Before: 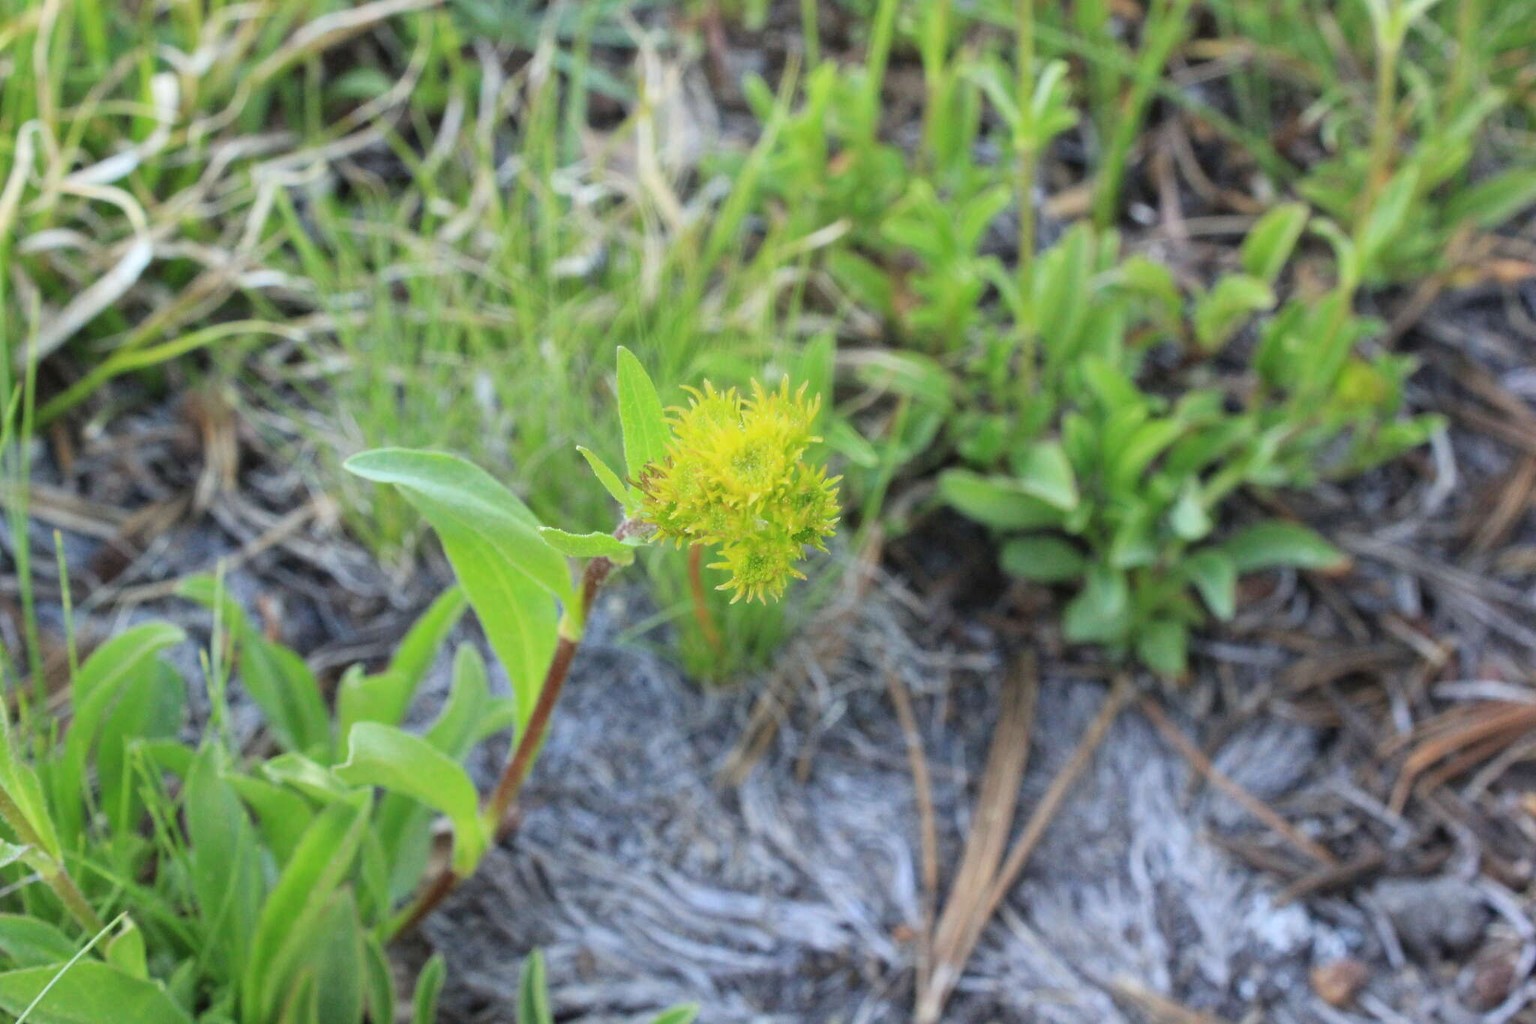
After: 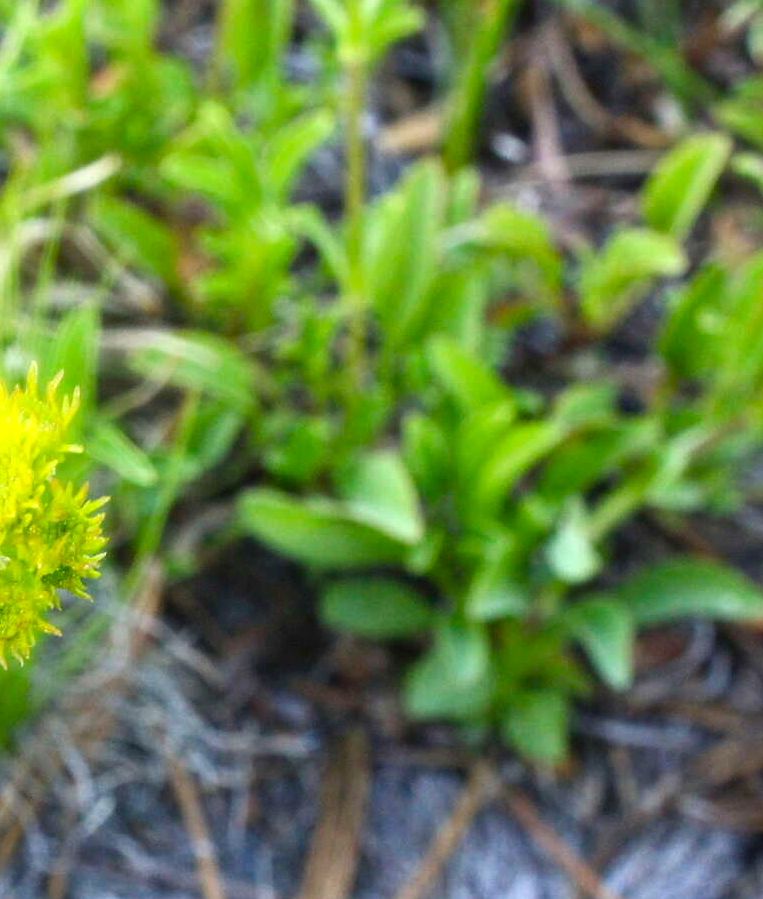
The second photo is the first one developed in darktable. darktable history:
color balance rgb: perceptual saturation grading › global saturation 26.855%, perceptual saturation grading › highlights -28.391%, perceptual saturation grading › mid-tones 15.799%, perceptual saturation grading › shadows 32.867%, perceptual brilliance grading › highlights 15.848%, perceptual brilliance grading › shadows -14.001%, global vibrance 20%
crop and rotate: left 49.523%, top 10.097%, right 13.185%, bottom 23.969%
